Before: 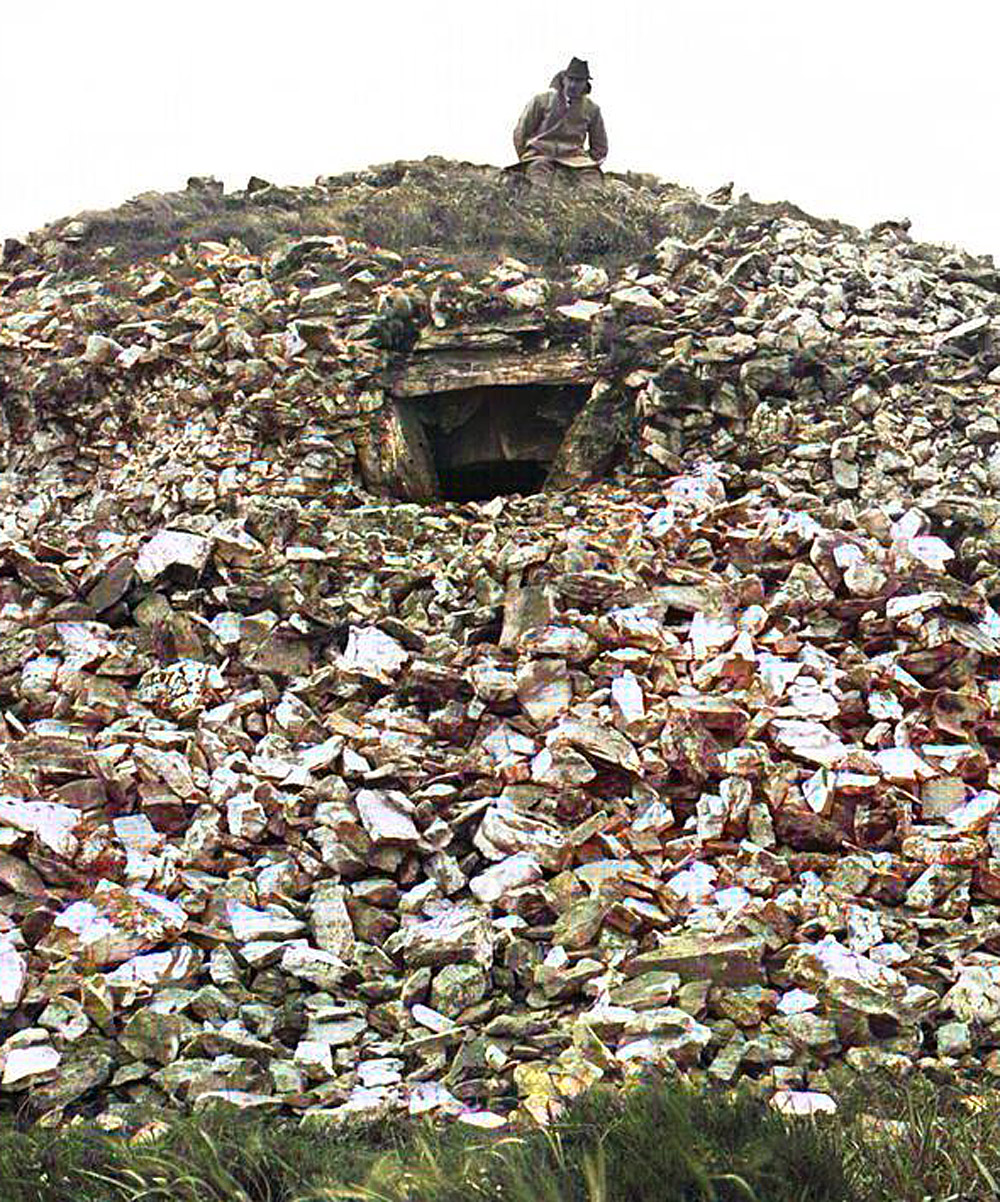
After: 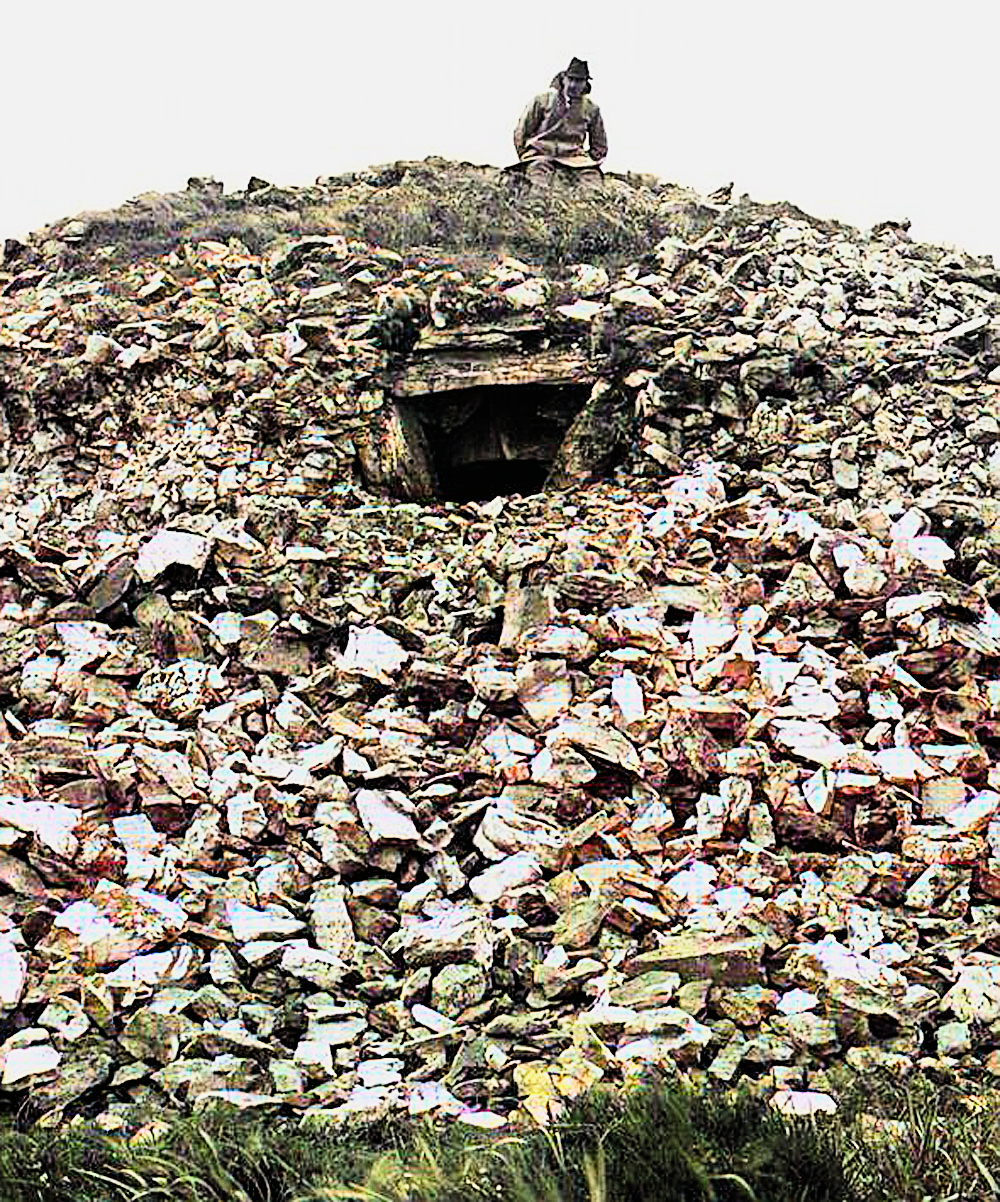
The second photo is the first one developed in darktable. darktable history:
sharpen: on, module defaults
contrast brightness saturation: contrast 0.2, brightness 0.16, saturation 0.22
filmic rgb: black relative exposure -5 EV, hardness 2.88, contrast 1.3
